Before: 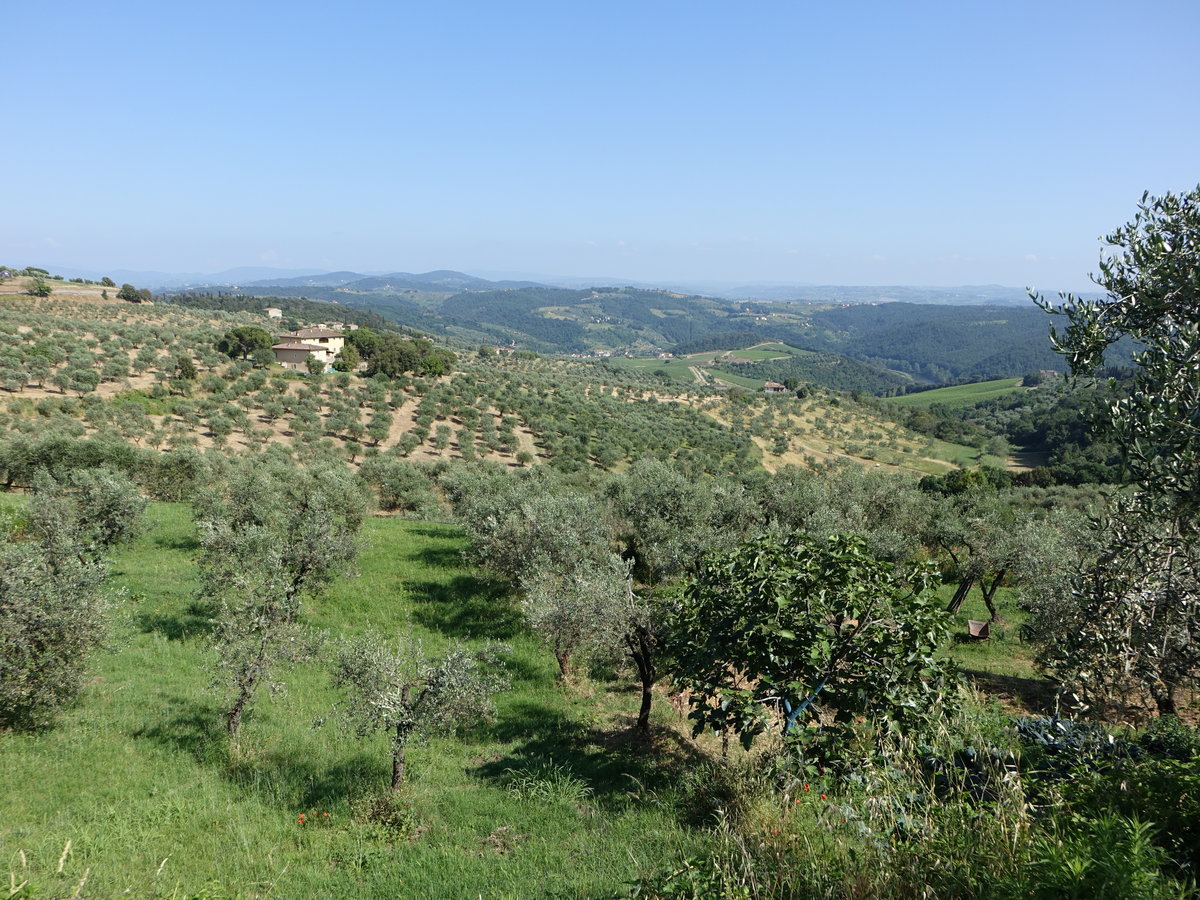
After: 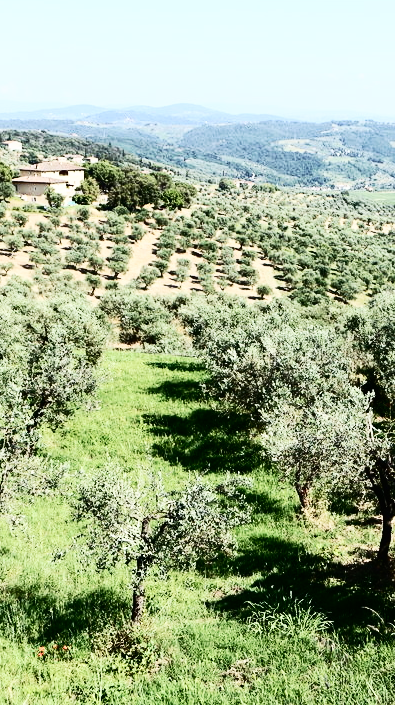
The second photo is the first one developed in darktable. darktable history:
contrast brightness saturation: contrast 0.485, saturation -0.094
exposure: black level correction -0.004, exposure 0.055 EV, compensate exposure bias true, compensate highlight preservation false
crop and rotate: left 21.683%, top 18.65%, right 45.38%, bottom 2.974%
base curve: curves: ch0 [(0, 0) (0.032, 0.025) (0.121, 0.166) (0.206, 0.329) (0.605, 0.79) (1, 1)], preserve colors none
